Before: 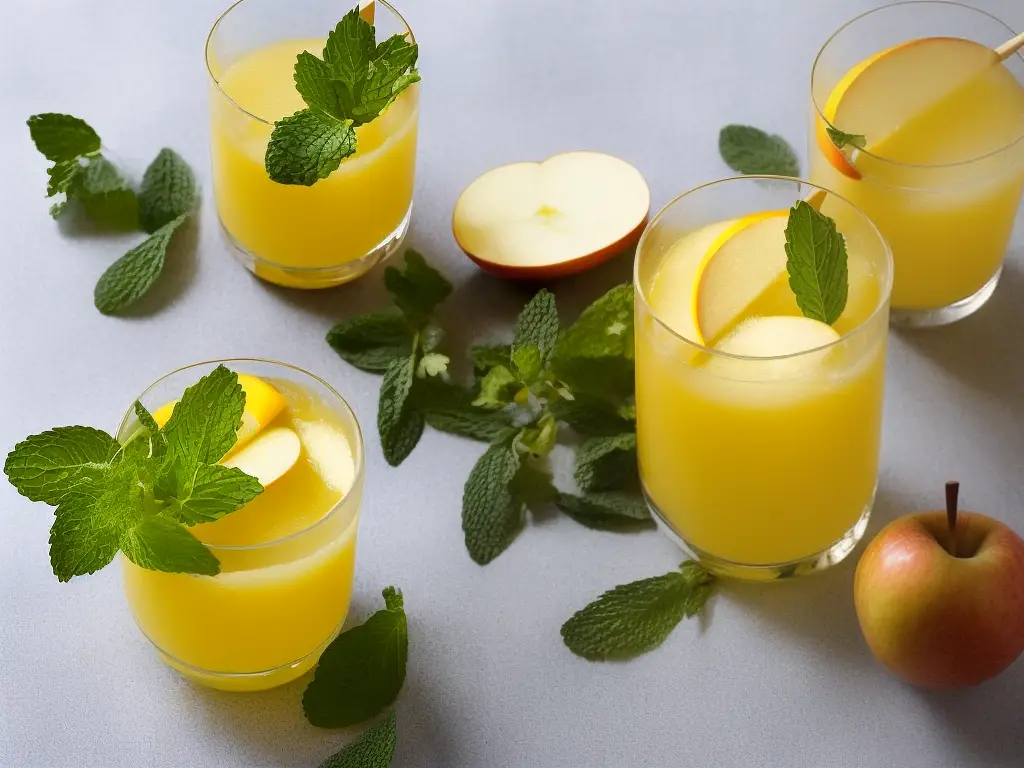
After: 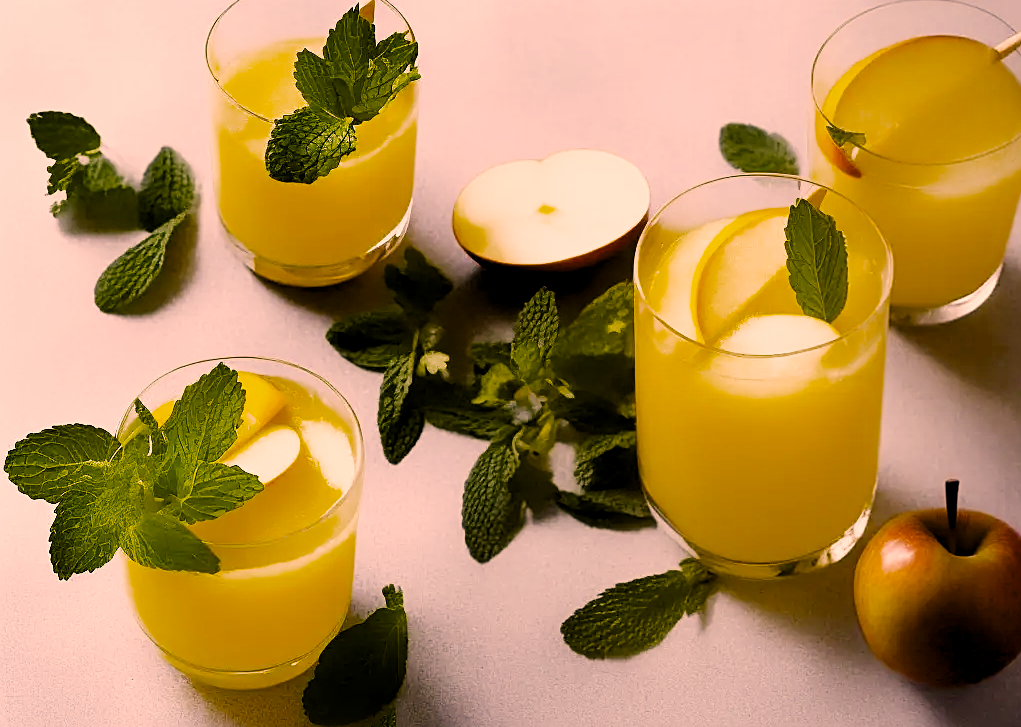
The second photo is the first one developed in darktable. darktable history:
crop: top 0.288%, right 0.259%, bottom 5.03%
sharpen: on, module defaults
color correction: highlights a* 20.68, highlights b* 19.69
filmic rgb: black relative exposure -7.65 EV, white relative exposure 4.56 EV, threshold 3.01 EV, hardness 3.61, add noise in highlights 0.002, preserve chrominance no, color science v3 (2019), use custom middle-gray values true, contrast in highlights soft, enable highlight reconstruction true
exposure: black level correction 0, exposure 0.951 EV, compensate exposure bias true, compensate highlight preservation false
color balance rgb: perceptual saturation grading › global saturation 30.147%, global vibrance 16.164%, saturation formula JzAzBz (2021)
levels: levels [0.101, 0.578, 0.953]
